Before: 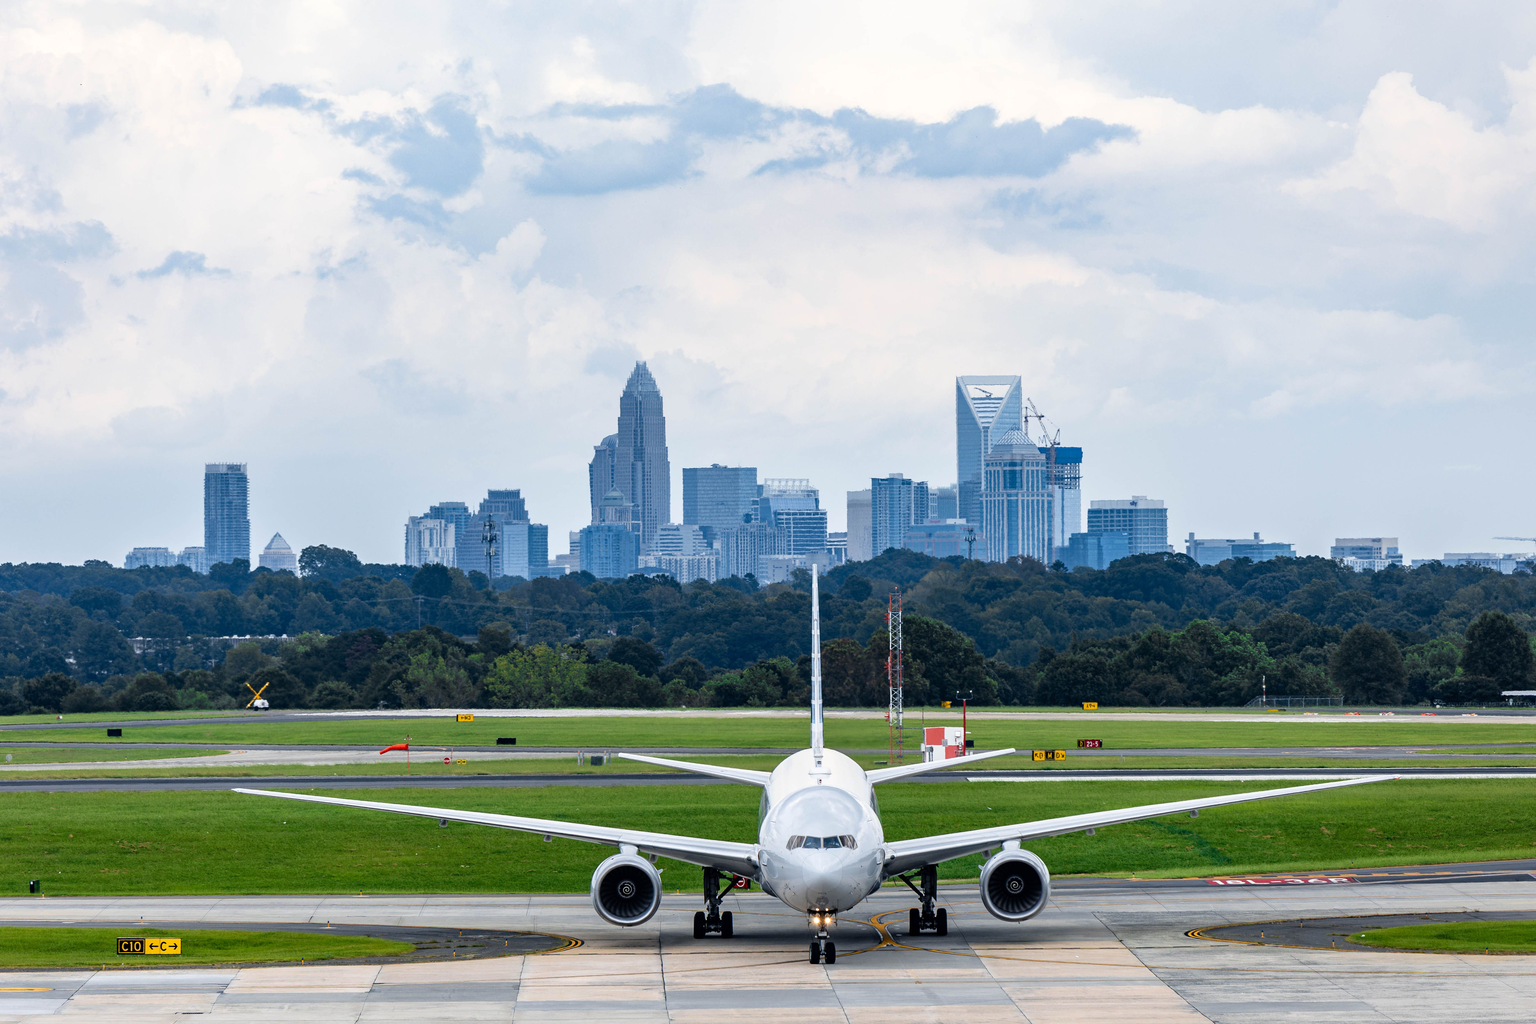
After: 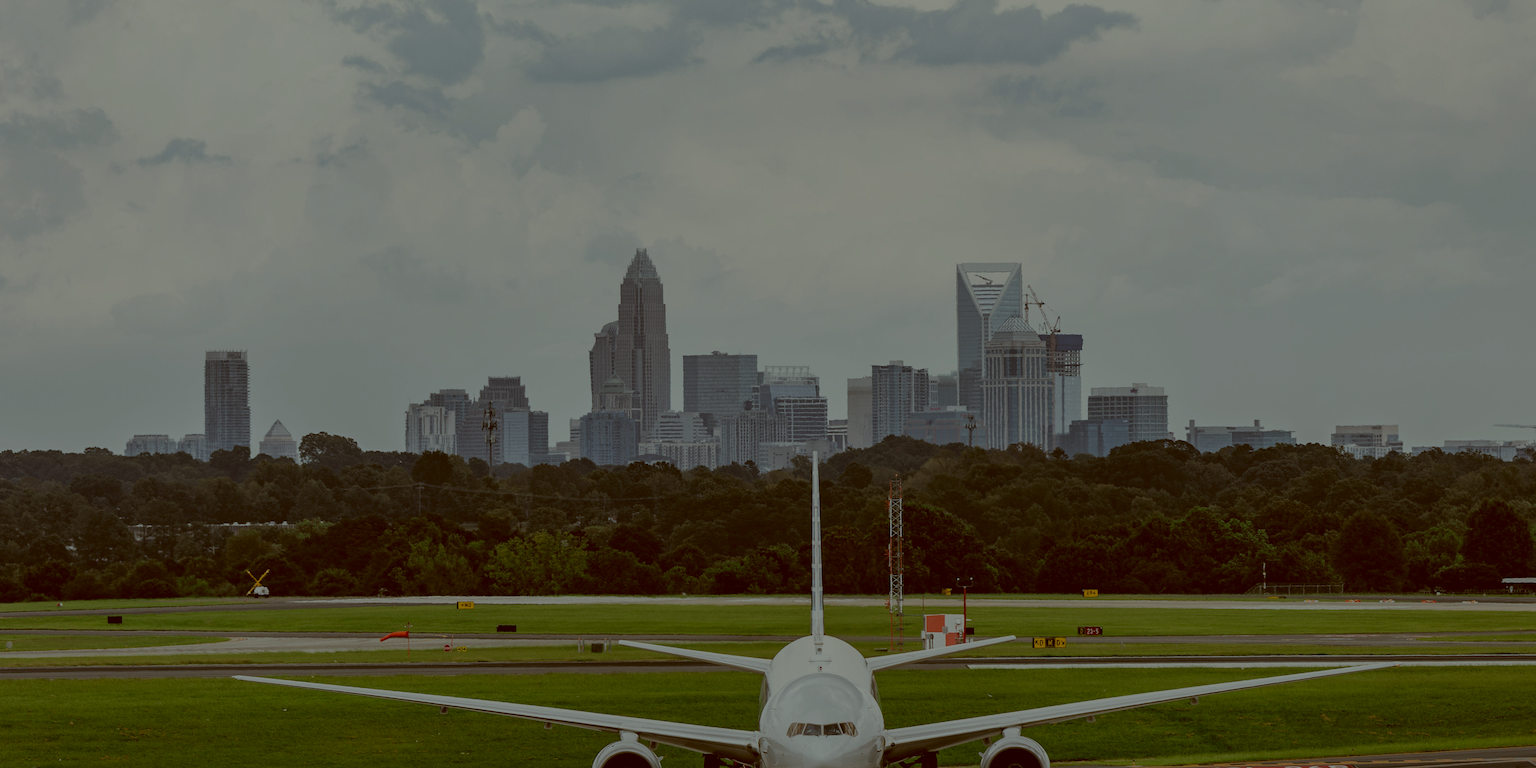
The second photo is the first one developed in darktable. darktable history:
contrast brightness saturation: brightness 0.121
exposure: exposure -2.378 EV, compensate exposure bias true, compensate highlight preservation false
color correction: highlights a* -14.32, highlights b* -16.34, shadows a* 10.29, shadows b* 29.23
crop: top 11.059%, bottom 13.885%
